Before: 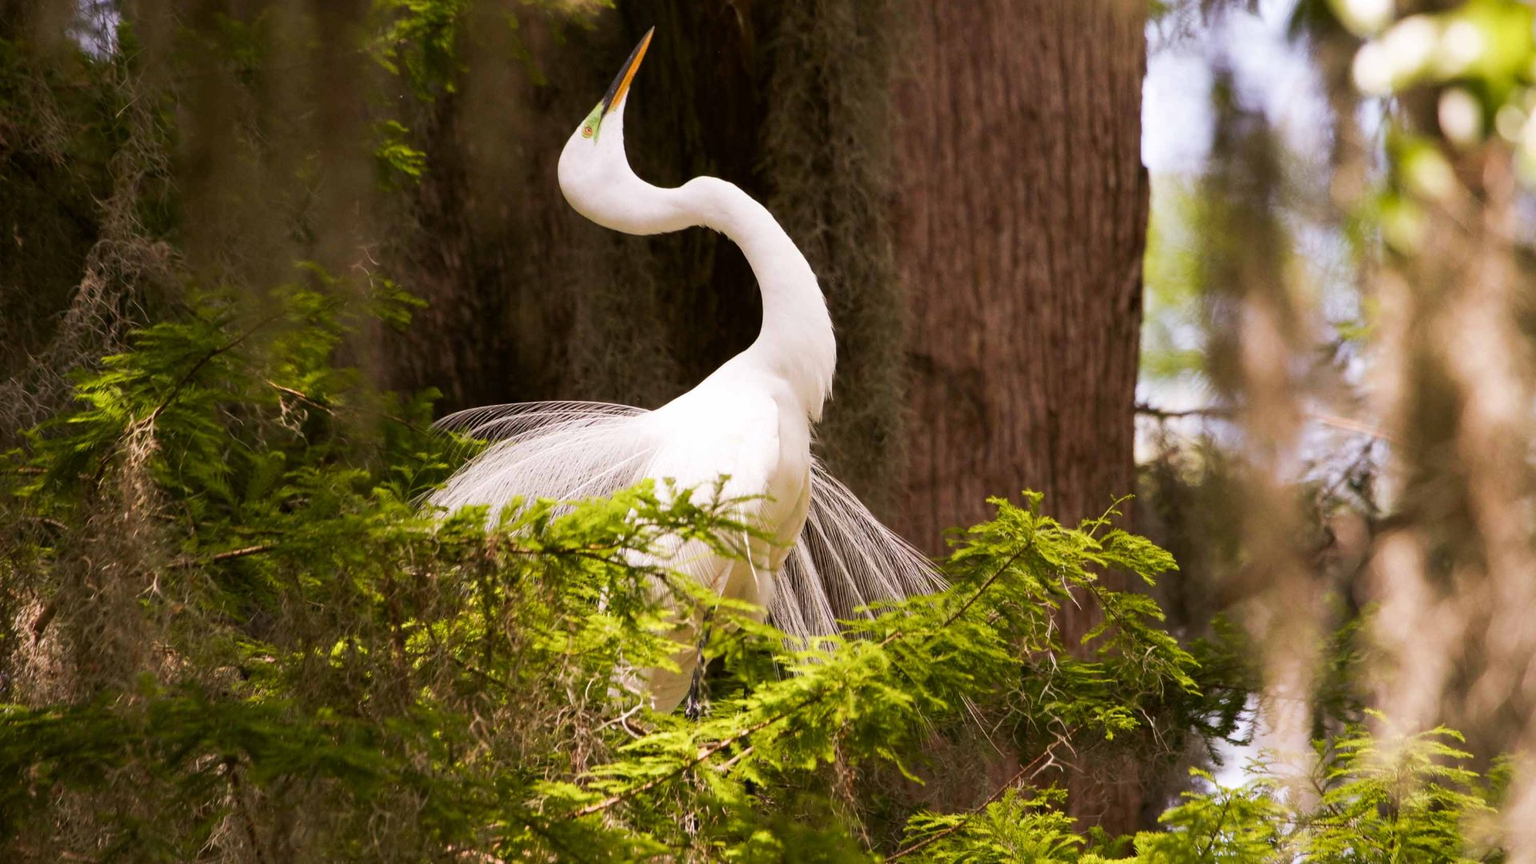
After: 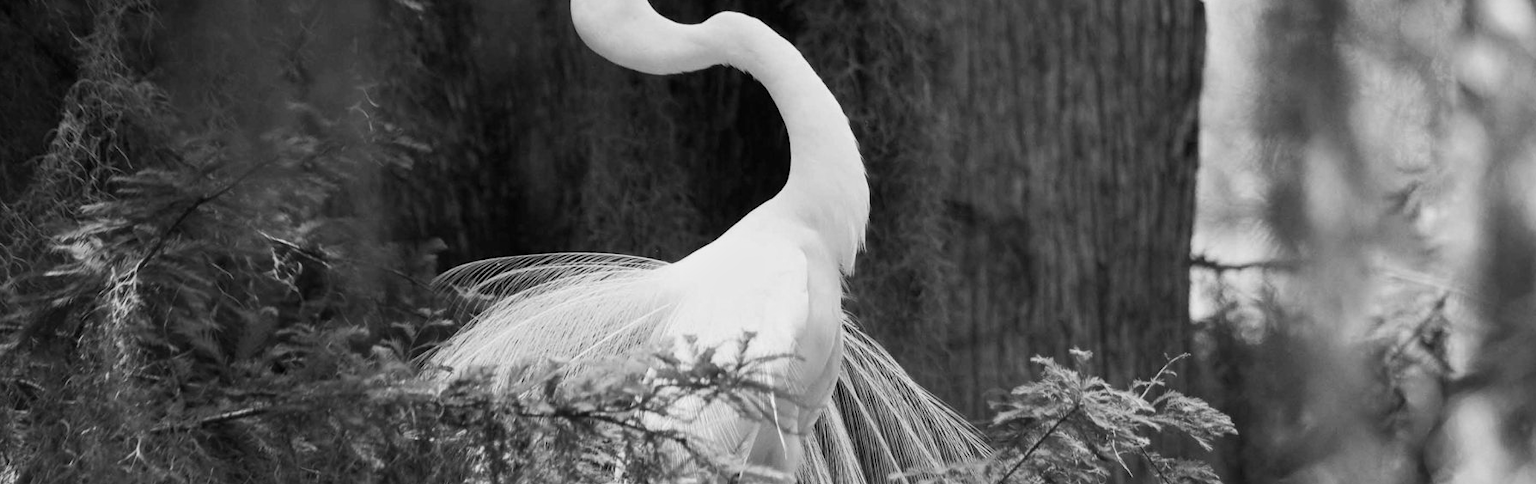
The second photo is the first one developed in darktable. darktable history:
crop: left 1.744%, top 19.225%, right 5.069%, bottom 28.357%
monochrome: a 26.22, b 42.67, size 0.8
velvia: strength 74%
